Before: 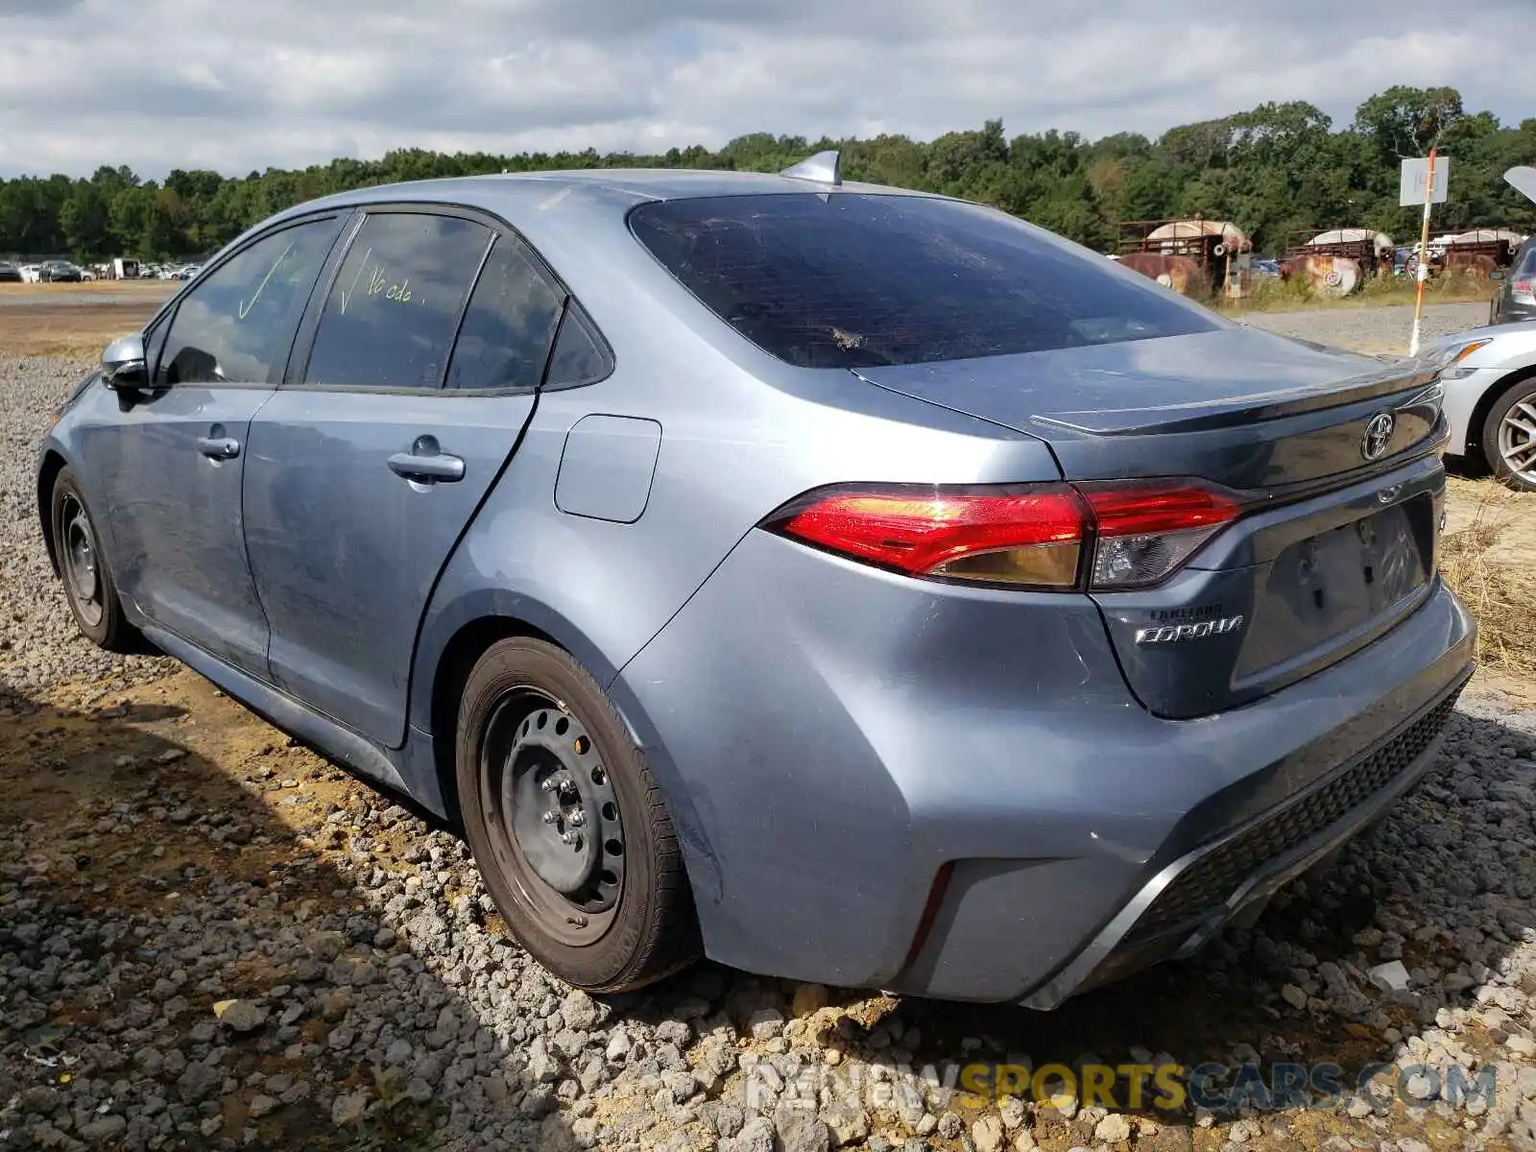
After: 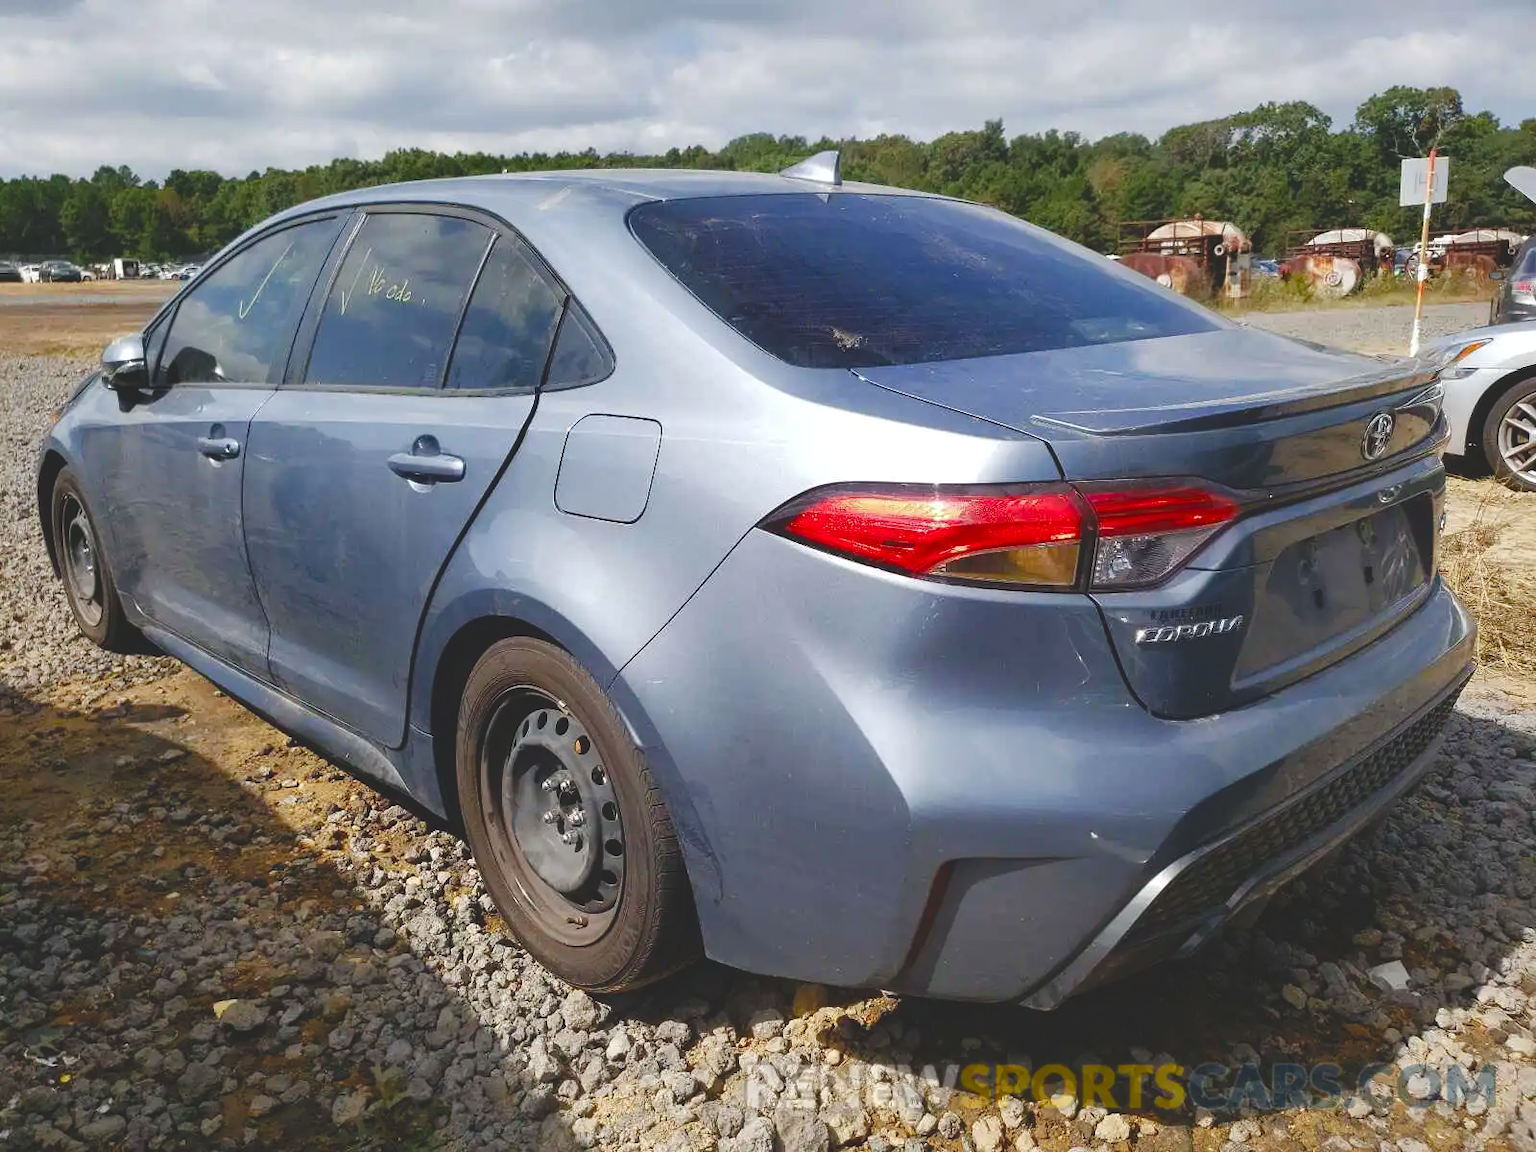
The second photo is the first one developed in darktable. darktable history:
color balance rgb: global offset › luminance 1.996%, linear chroma grading › global chroma 8.768%, perceptual saturation grading › global saturation 25.843%, perceptual saturation grading › highlights -50.075%, perceptual saturation grading › shadows 30.418%
